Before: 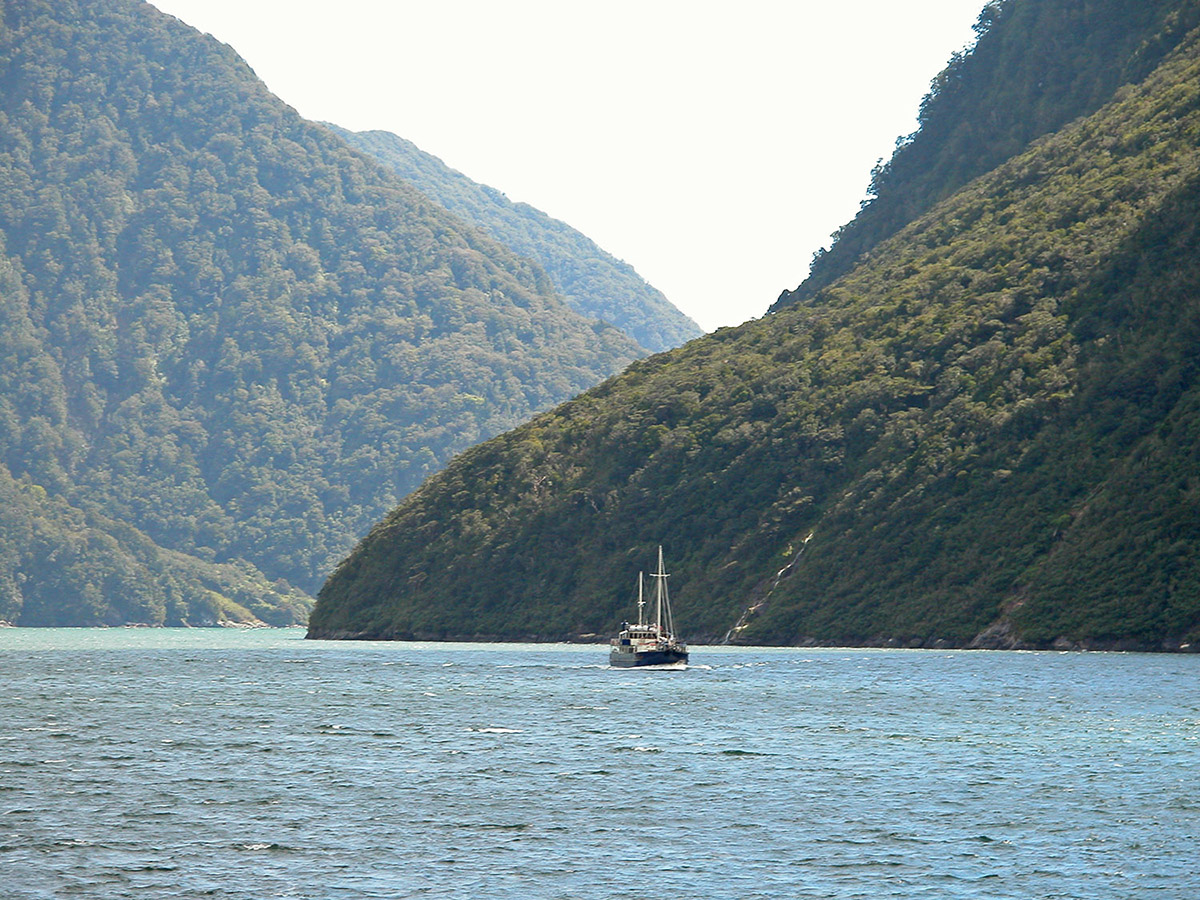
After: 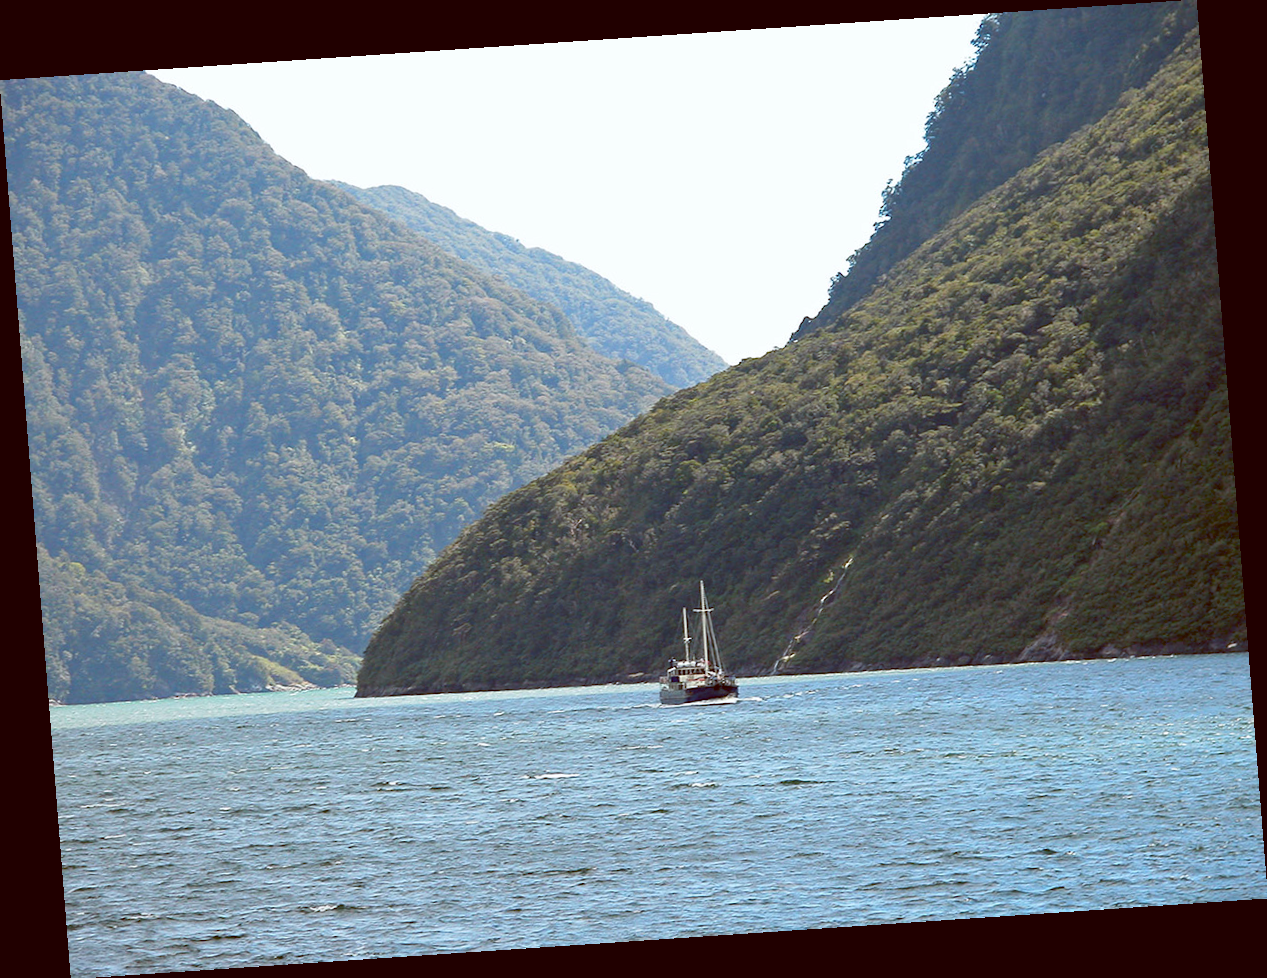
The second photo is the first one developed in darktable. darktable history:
color balance: lift [1, 1.015, 1.004, 0.985], gamma [1, 0.958, 0.971, 1.042], gain [1, 0.956, 0.977, 1.044]
rotate and perspective: rotation -4.2°, shear 0.006, automatic cropping off
